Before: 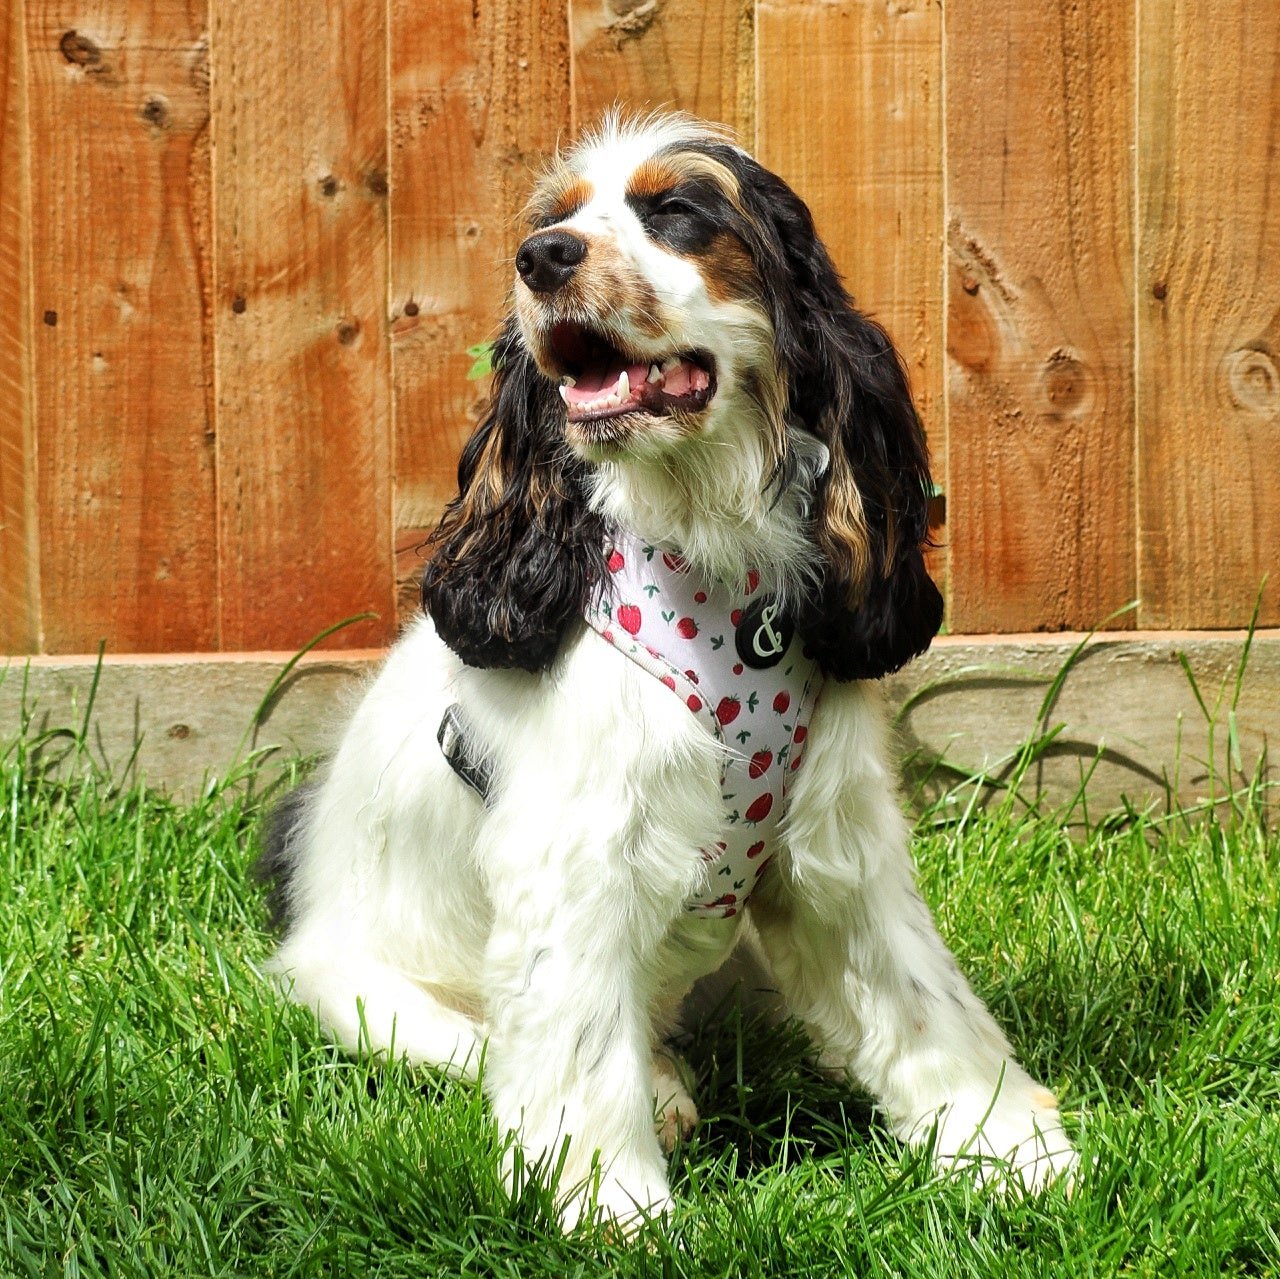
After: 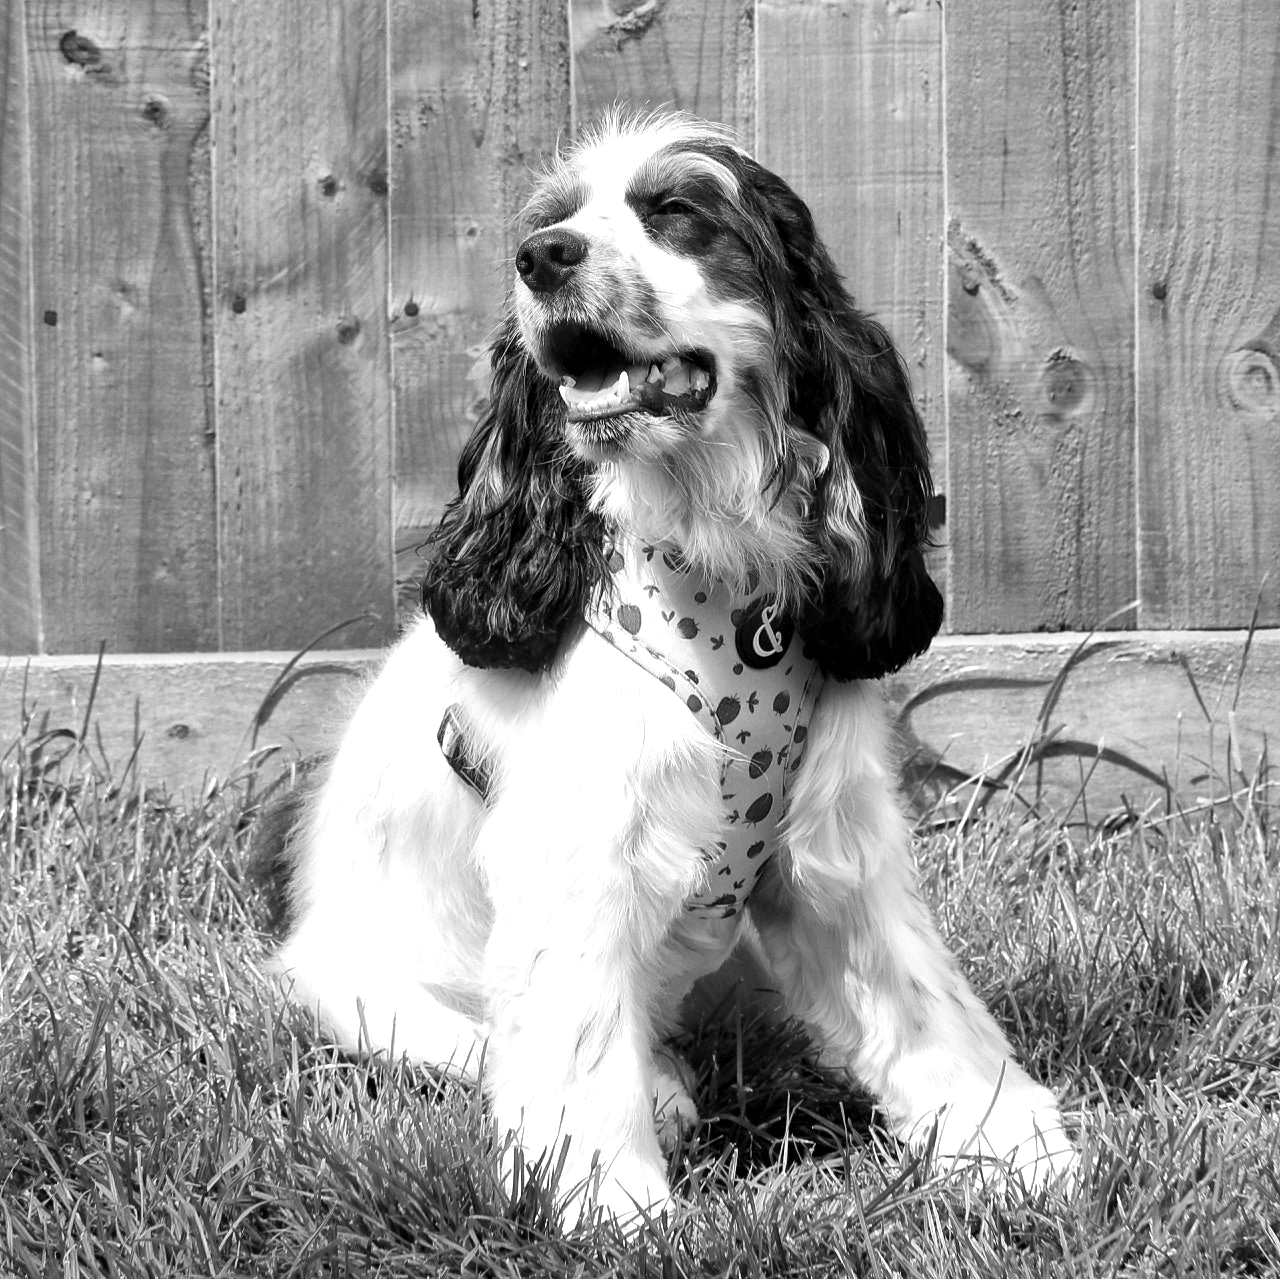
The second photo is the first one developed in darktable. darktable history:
exposure: black level correction 0.001, exposure 0.3 EV, compensate highlight preservation false
monochrome: a -6.99, b 35.61, size 1.4
